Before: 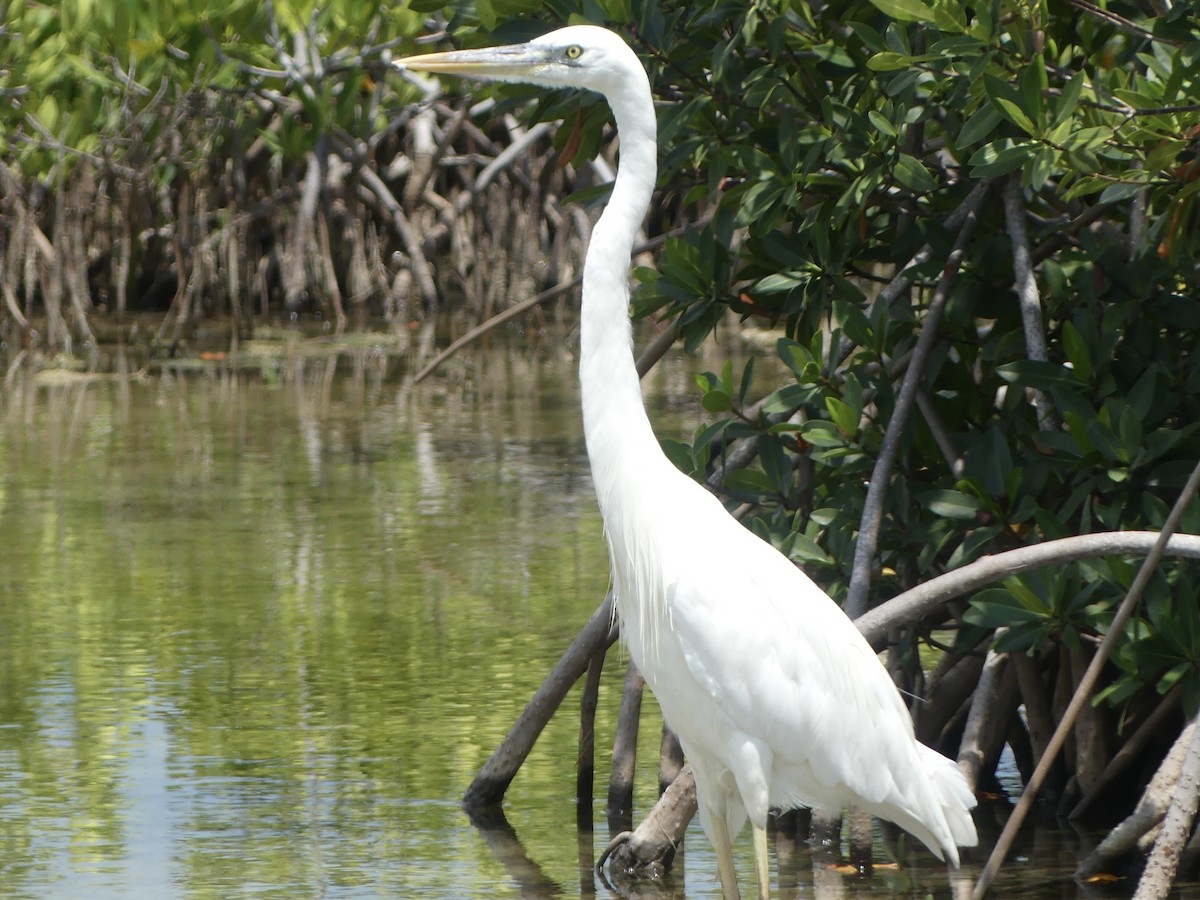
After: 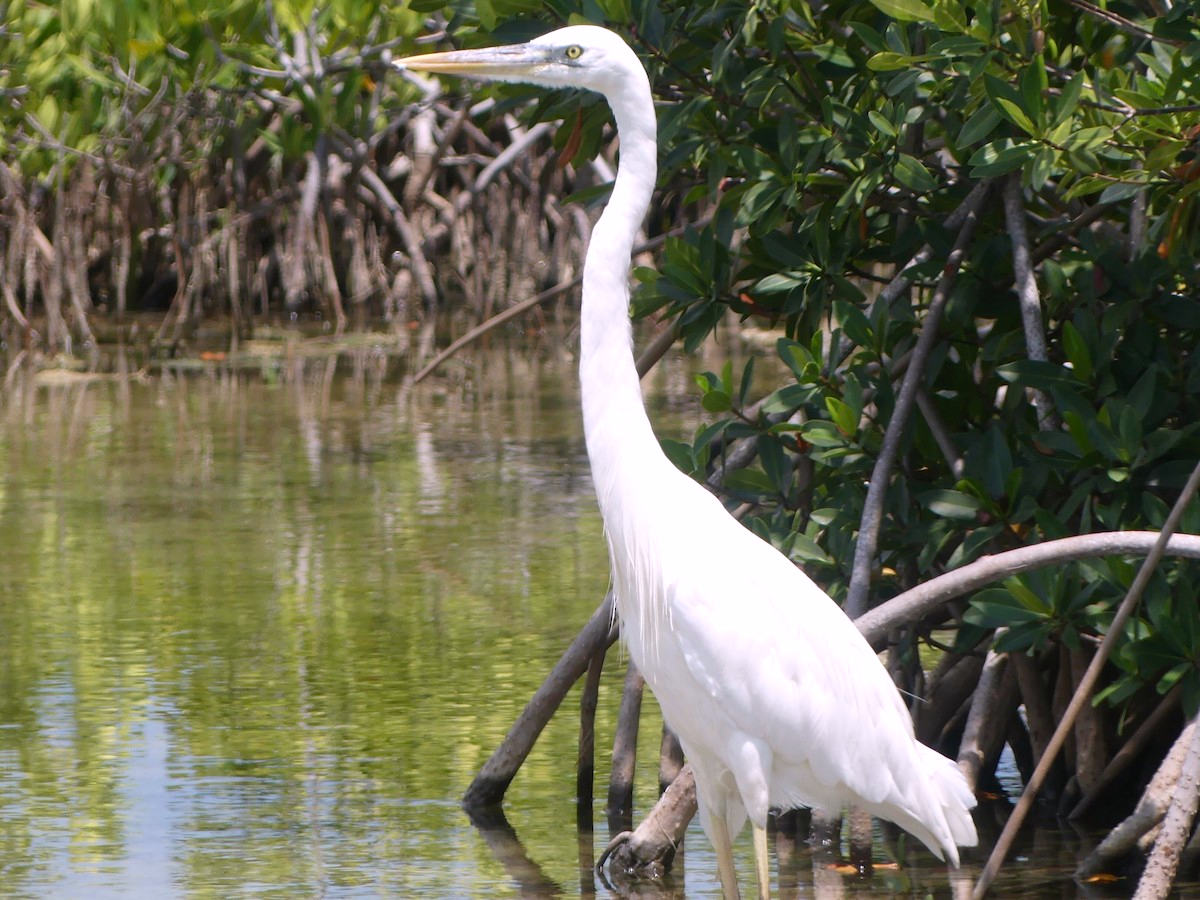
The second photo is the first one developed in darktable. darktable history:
levels: levels [0, 0.498, 1]
white balance: red 1.05, blue 1.072
